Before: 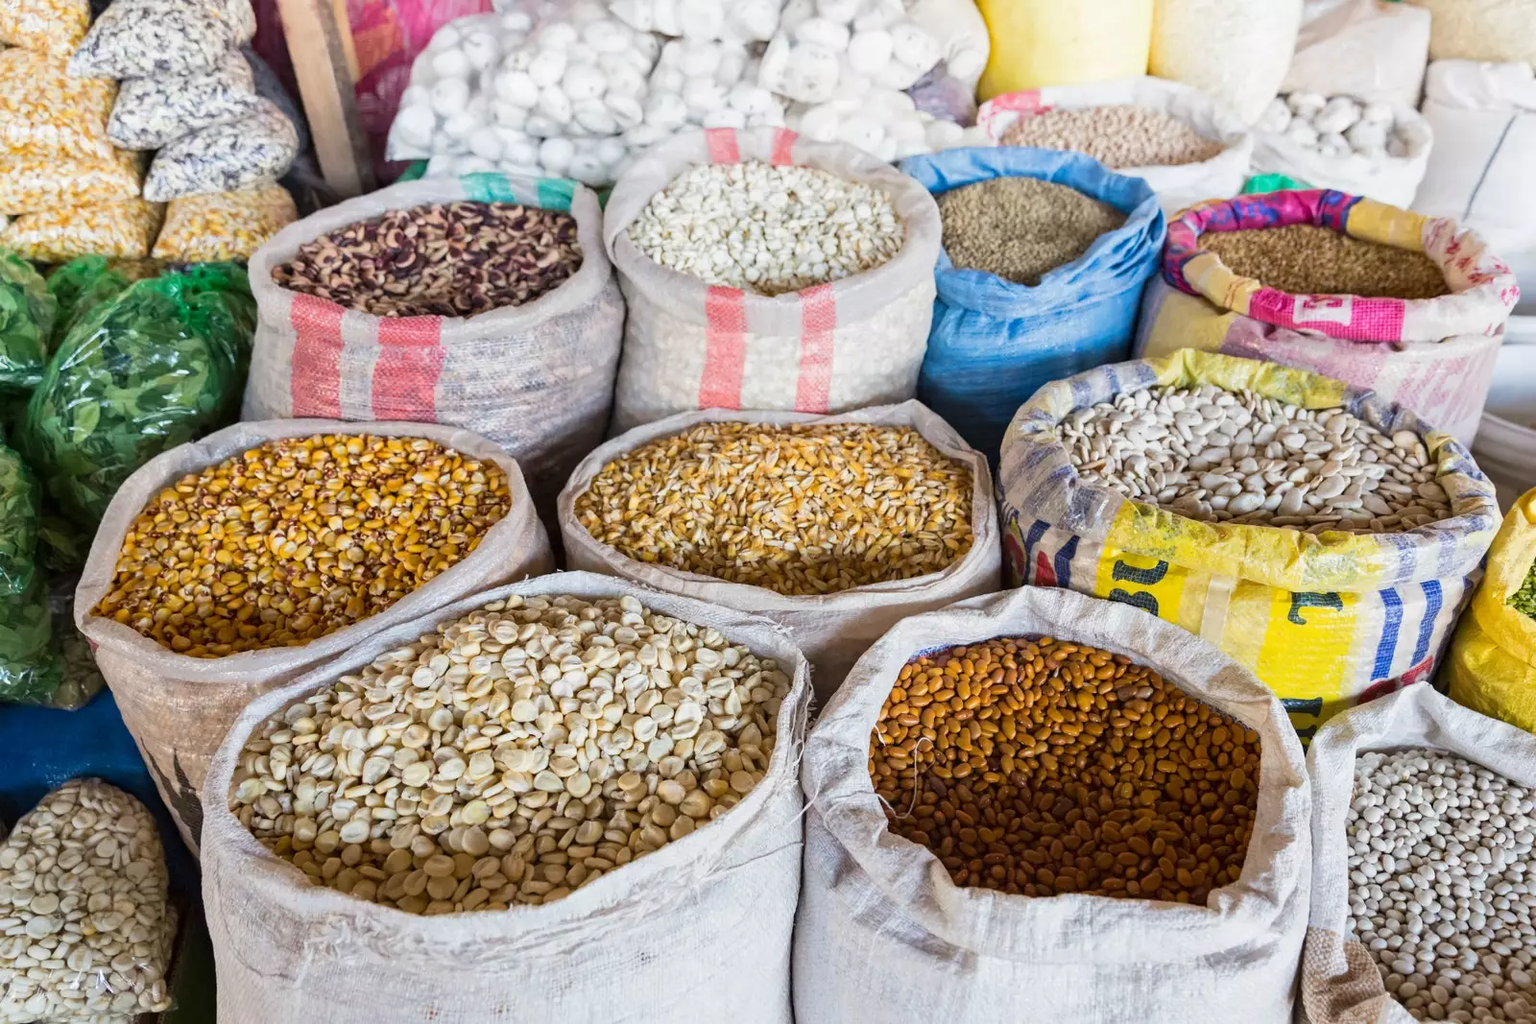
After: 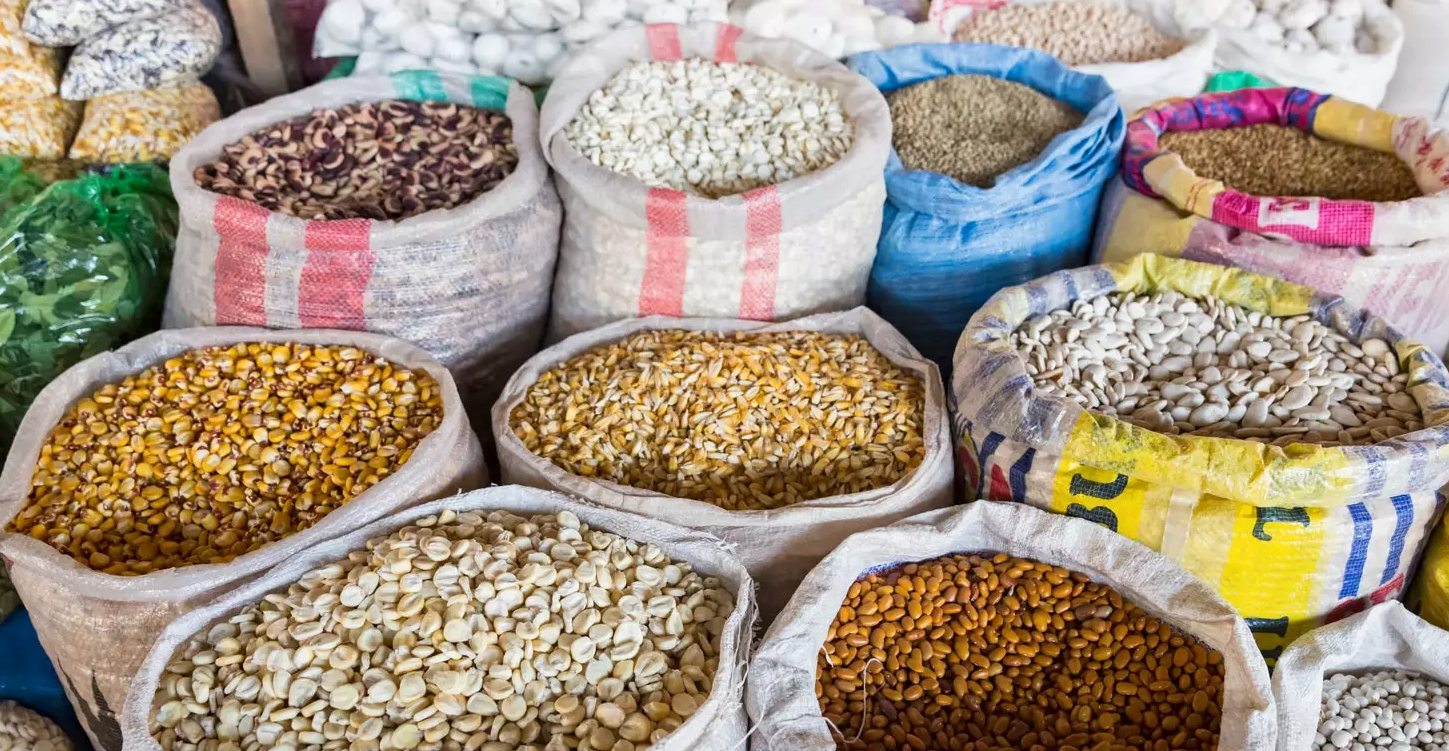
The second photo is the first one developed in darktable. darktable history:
crop: left 5.623%, top 10.317%, right 3.767%, bottom 19.218%
local contrast: mode bilateral grid, contrast 21, coarseness 49, detail 119%, midtone range 0.2
